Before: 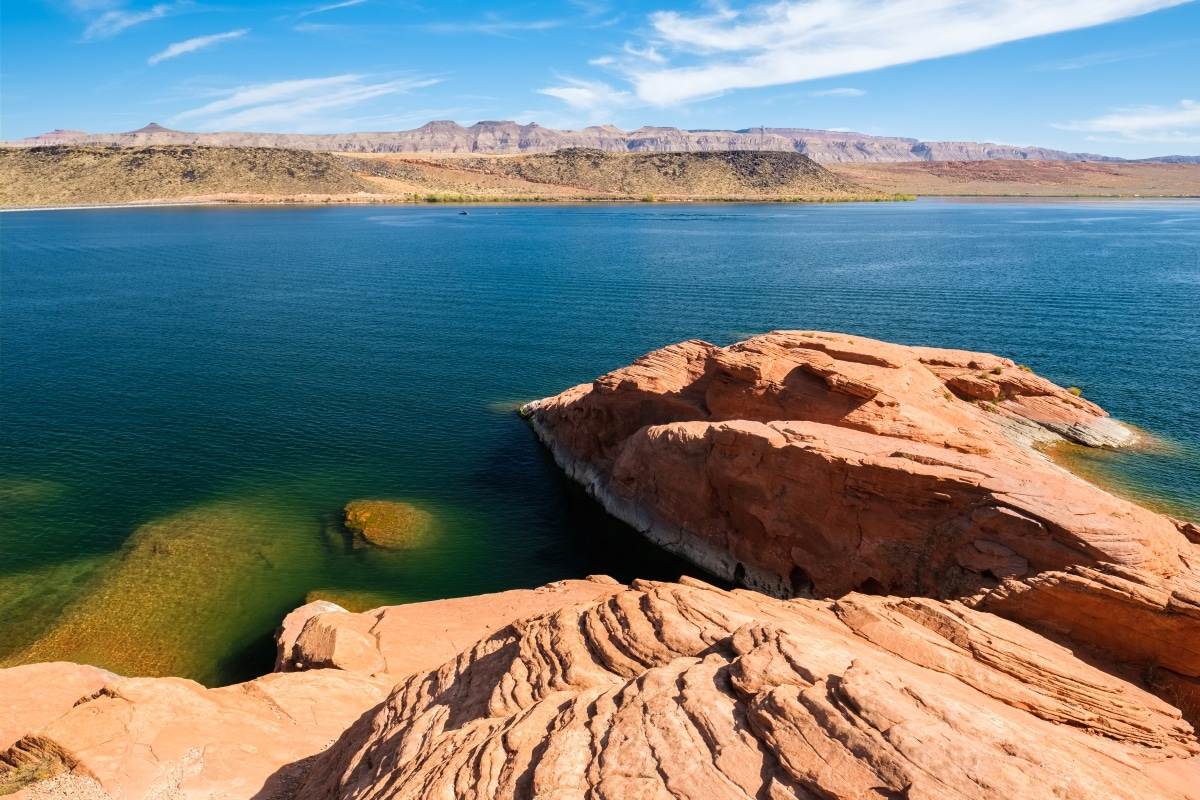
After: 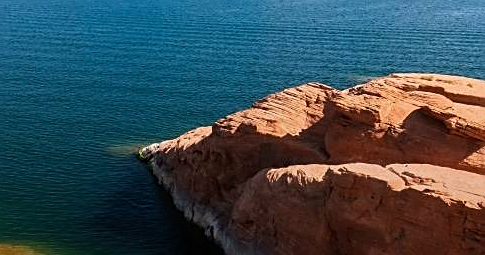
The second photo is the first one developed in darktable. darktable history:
sharpen: on, module defaults
crop: left 31.751%, top 32.172%, right 27.8%, bottom 35.83%
graduated density: rotation -180°, offset 27.42
